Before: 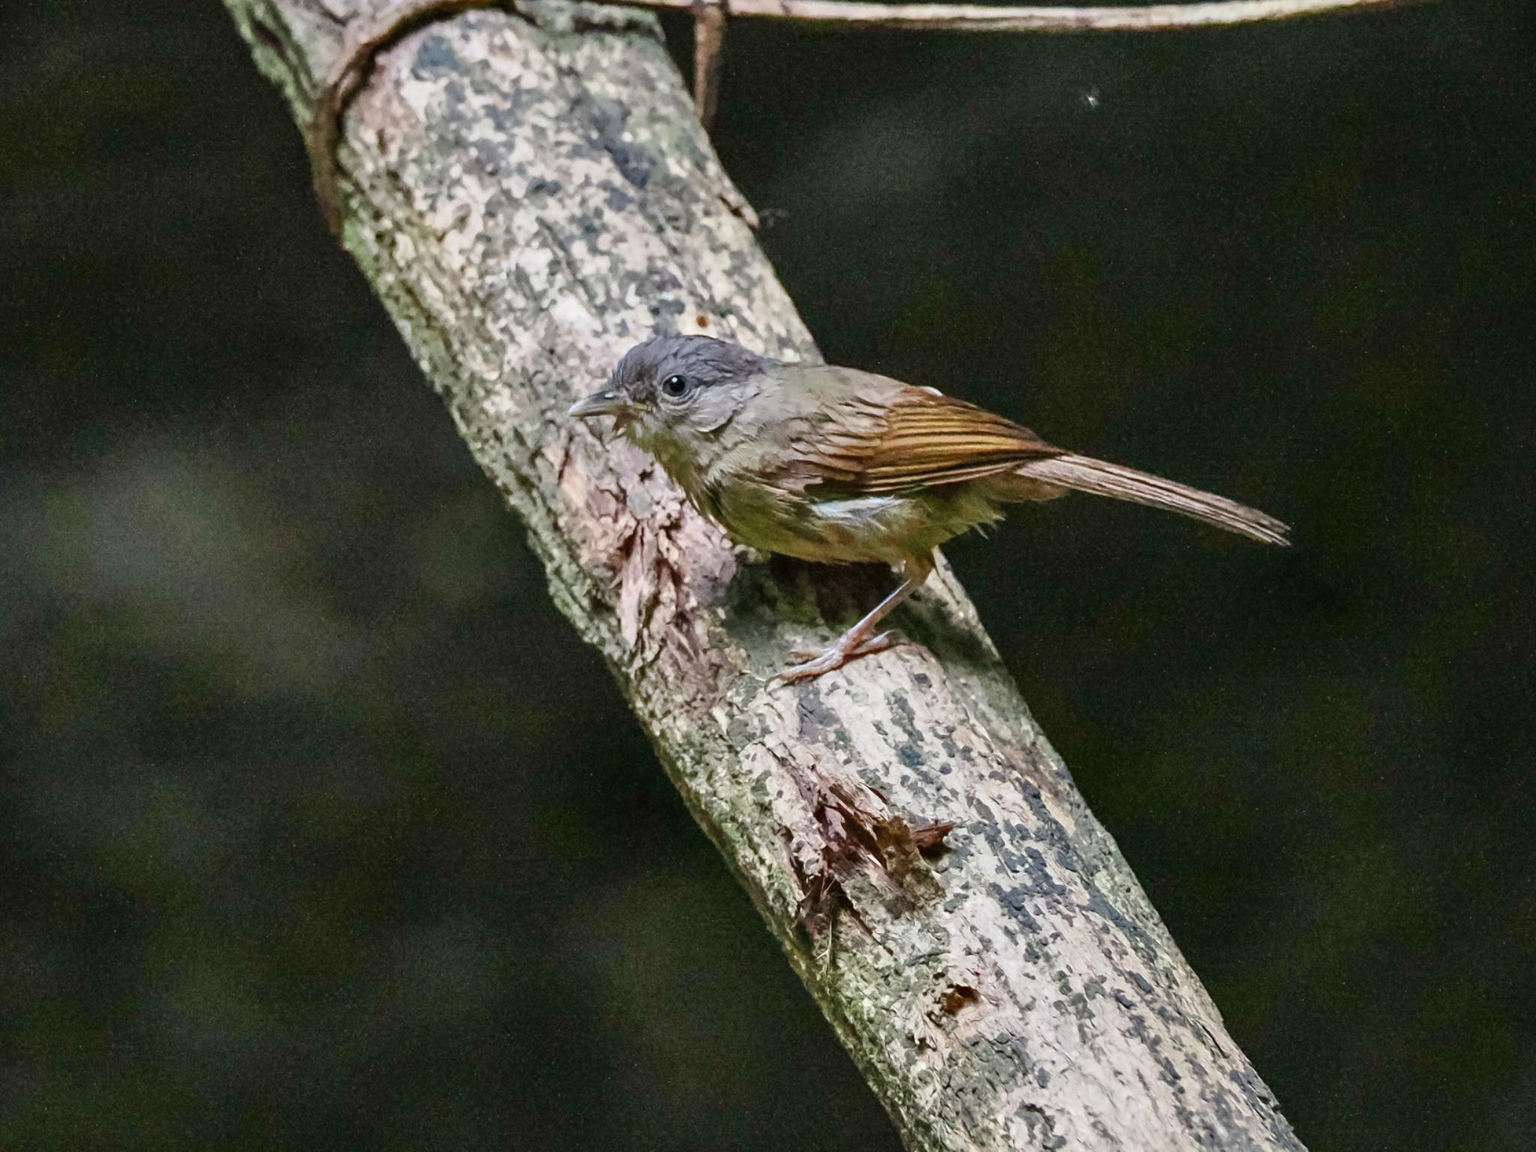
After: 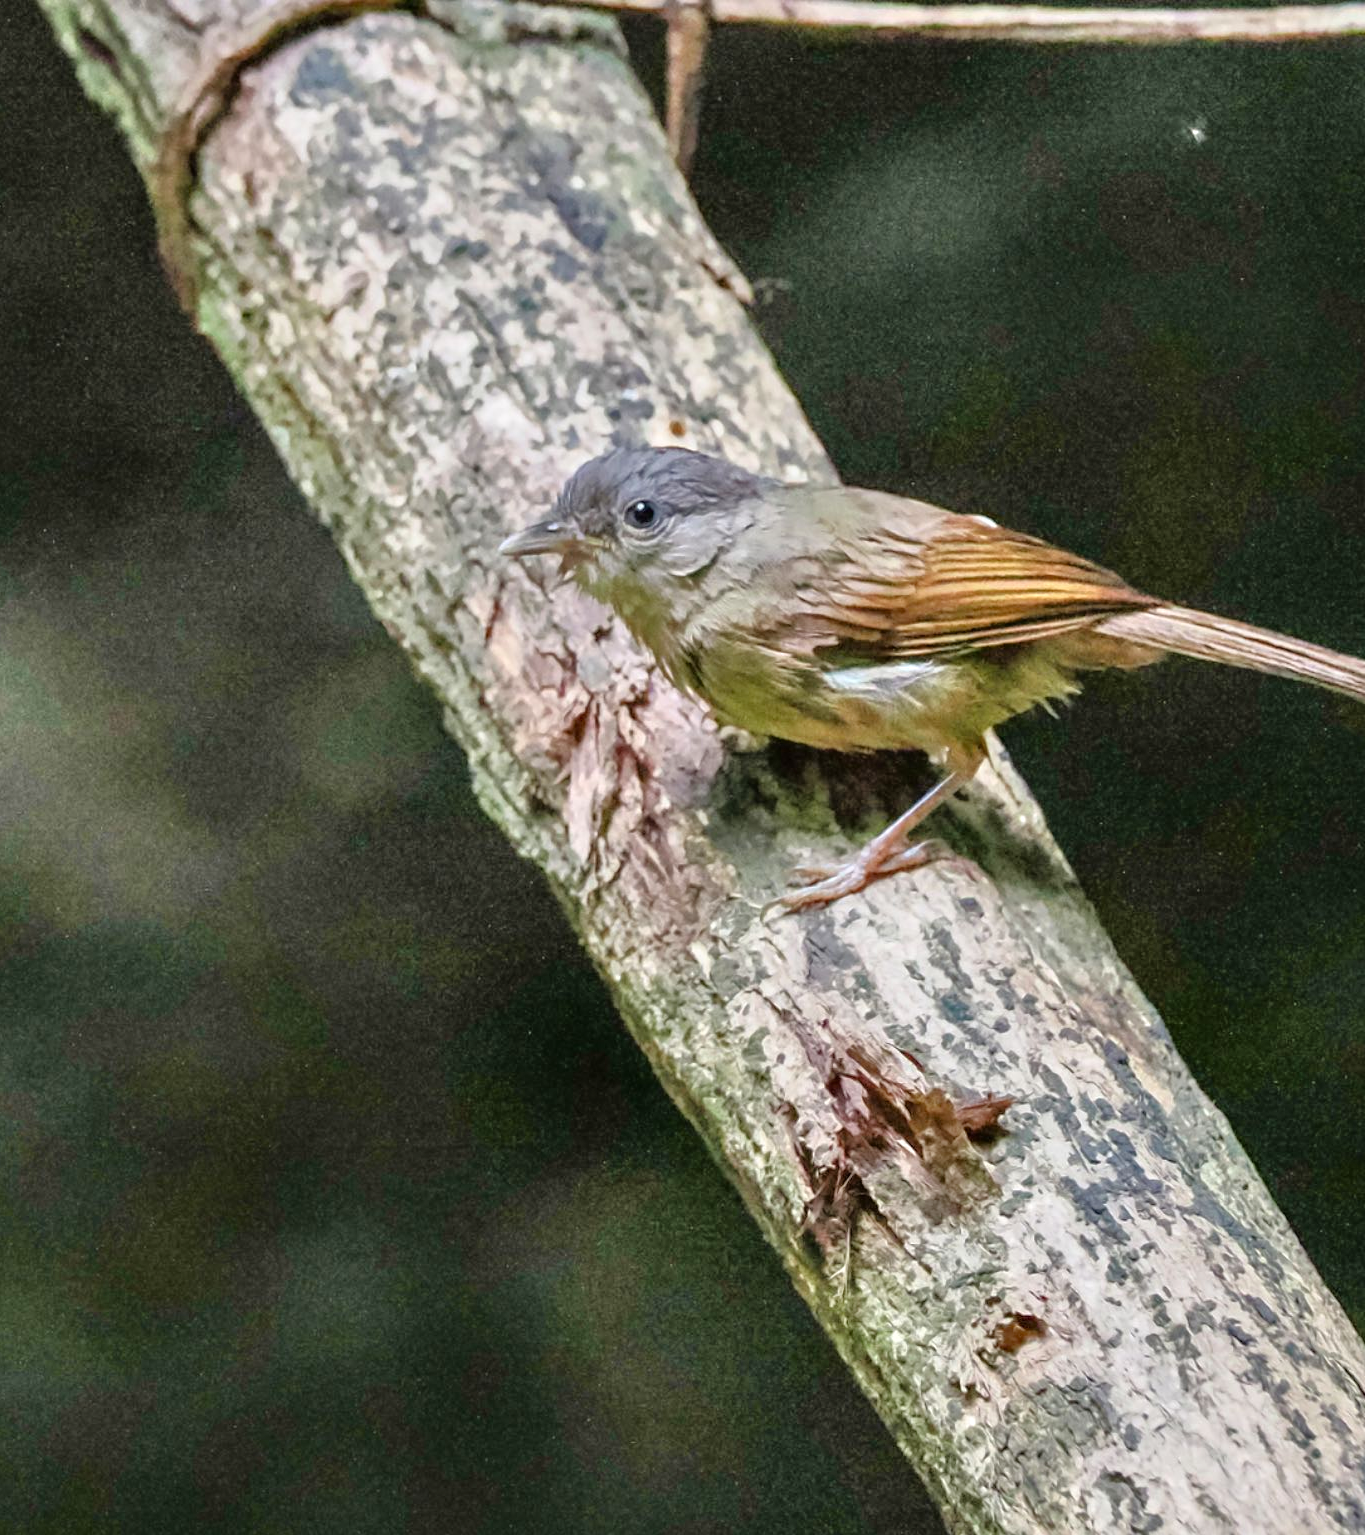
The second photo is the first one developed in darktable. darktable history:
crop and rotate: left 12.648%, right 20.685%
tone equalizer: -7 EV 0.15 EV, -6 EV 0.6 EV, -5 EV 1.15 EV, -4 EV 1.33 EV, -3 EV 1.15 EV, -2 EV 0.6 EV, -1 EV 0.15 EV, mask exposure compensation -0.5 EV
